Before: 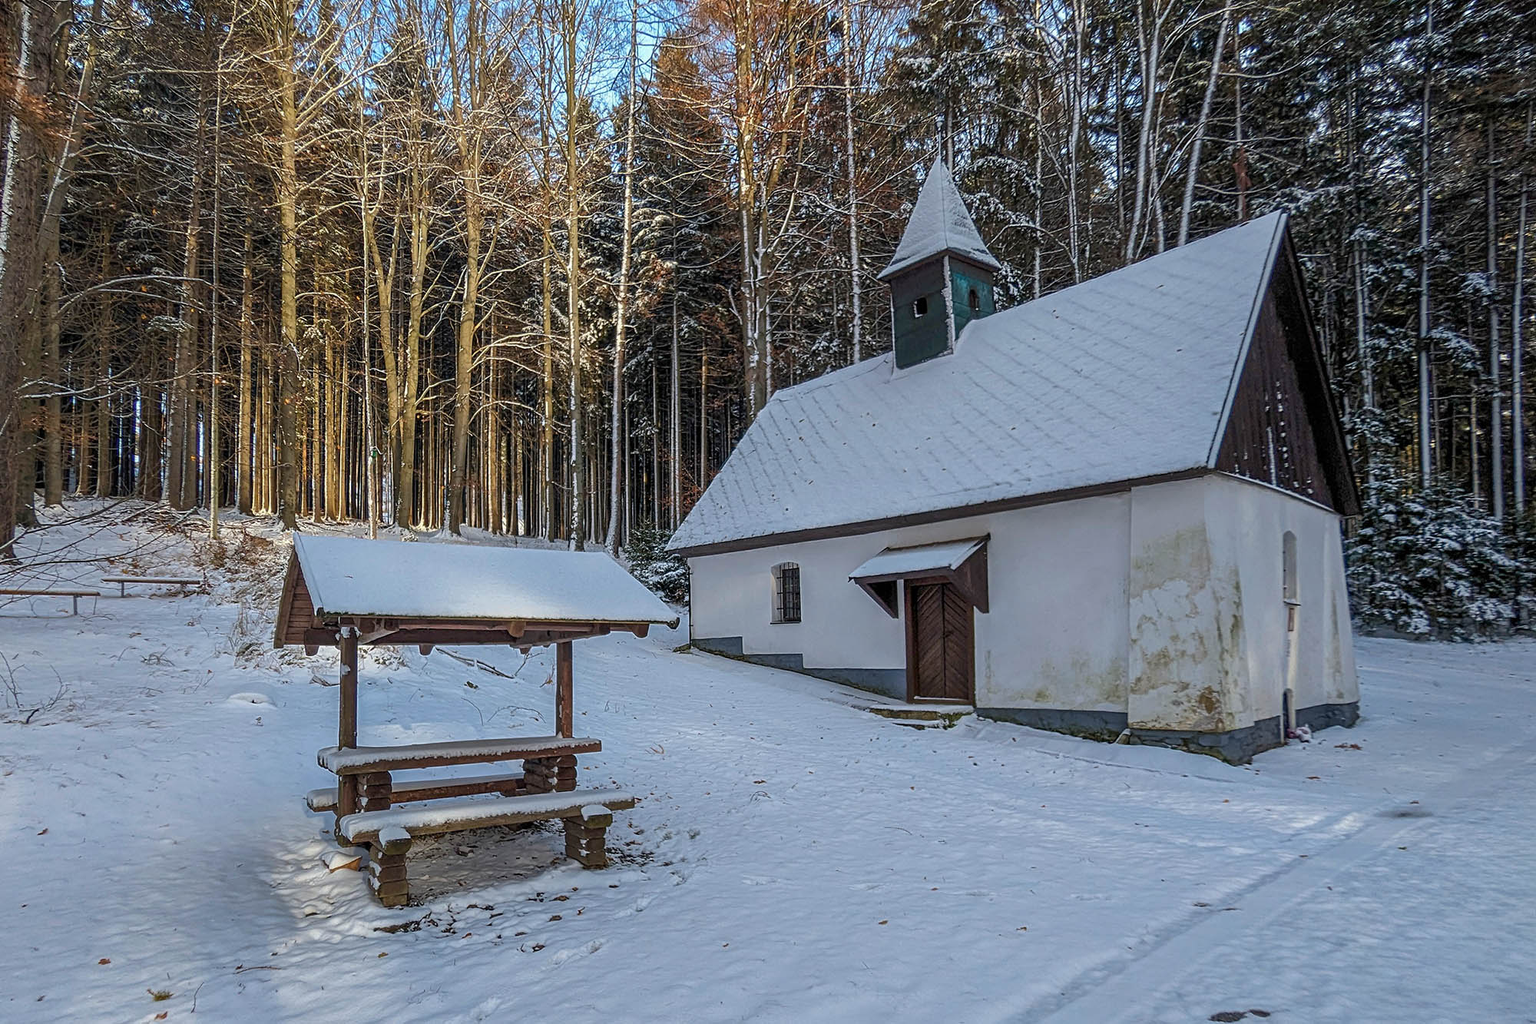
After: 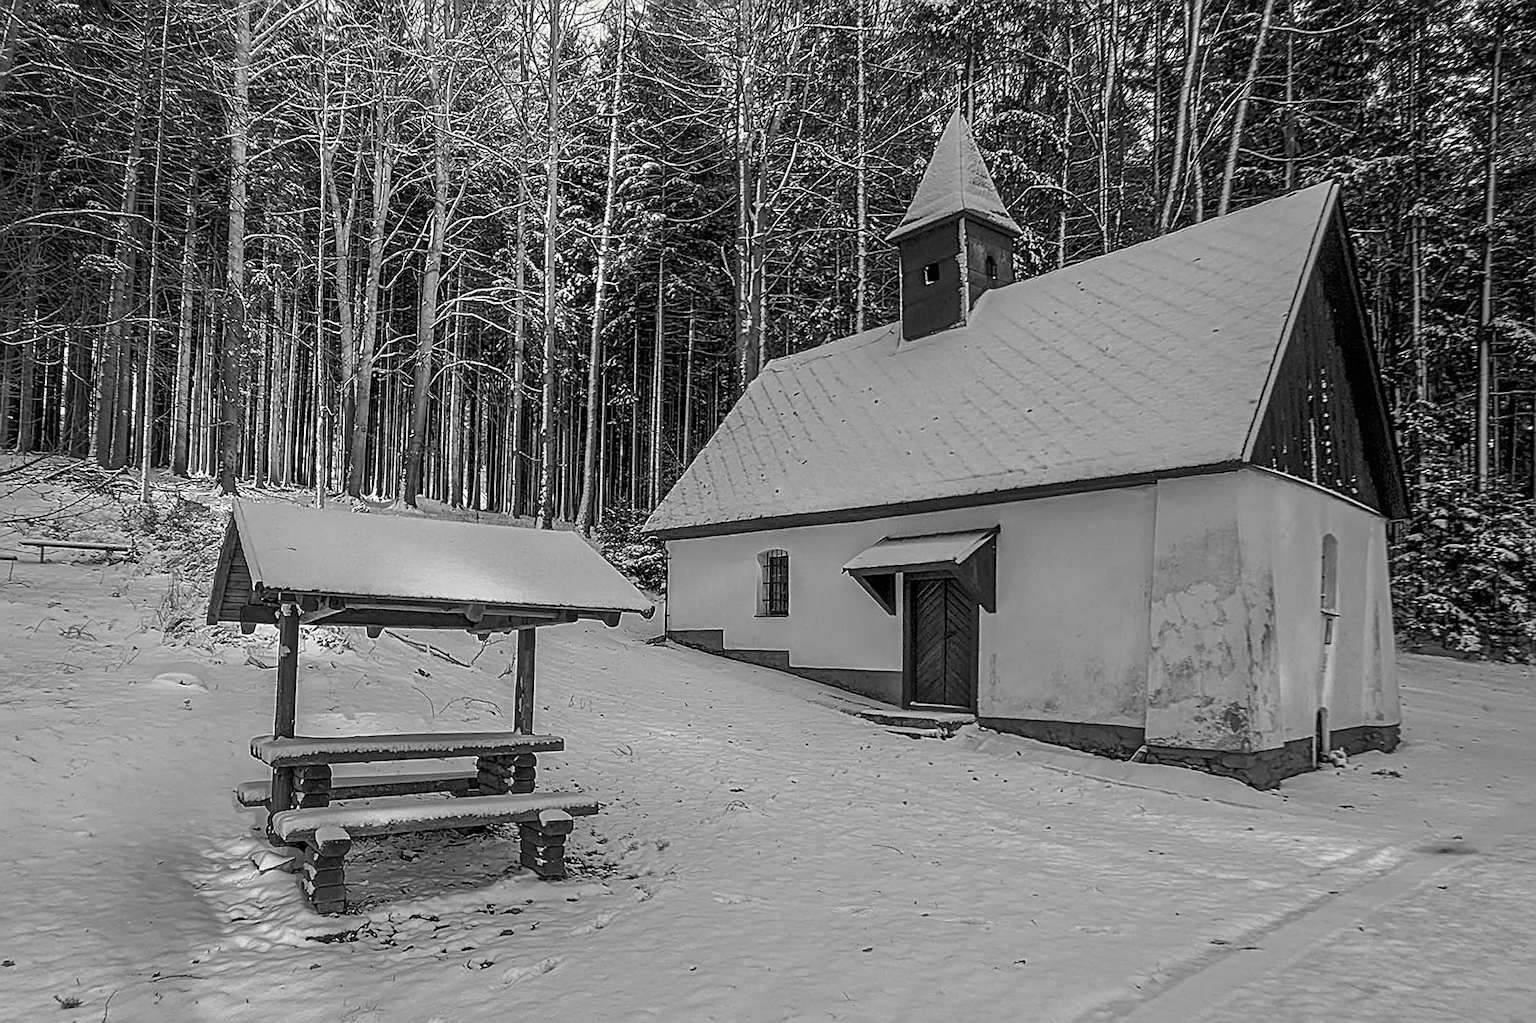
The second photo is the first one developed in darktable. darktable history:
crop and rotate: angle -1.96°, left 3.097%, top 4.154%, right 1.586%, bottom 0.529%
split-toning: shadows › saturation 0.61, highlights › saturation 0.58, balance -28.74, compress 87.36%
sharpen: on, module defaults
monochrome: on, module defaults
